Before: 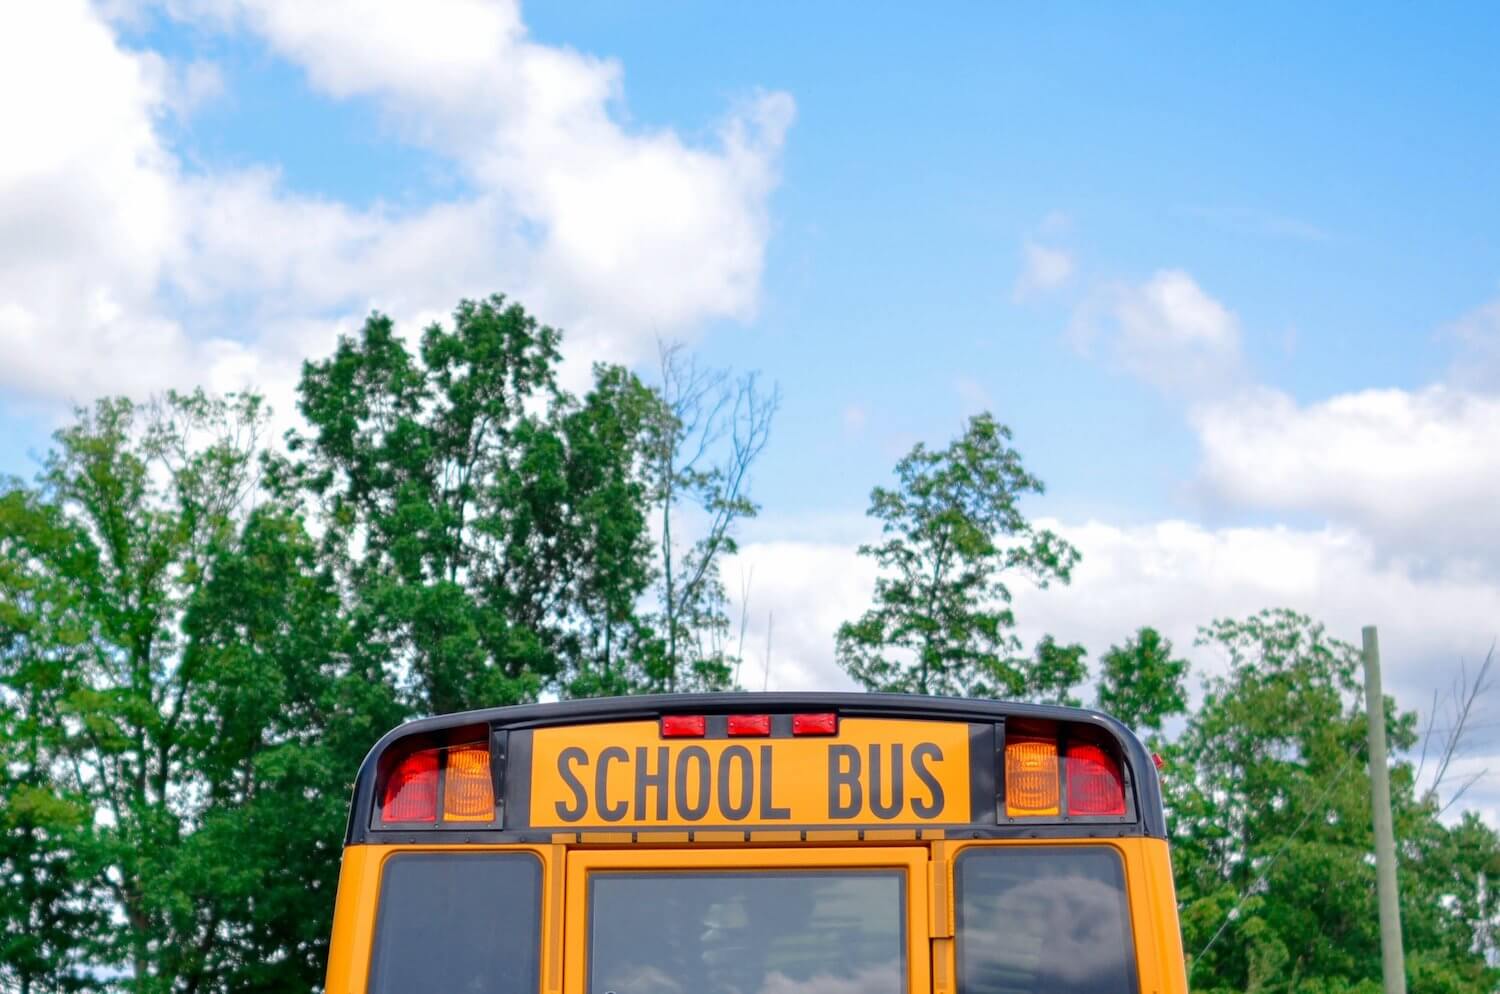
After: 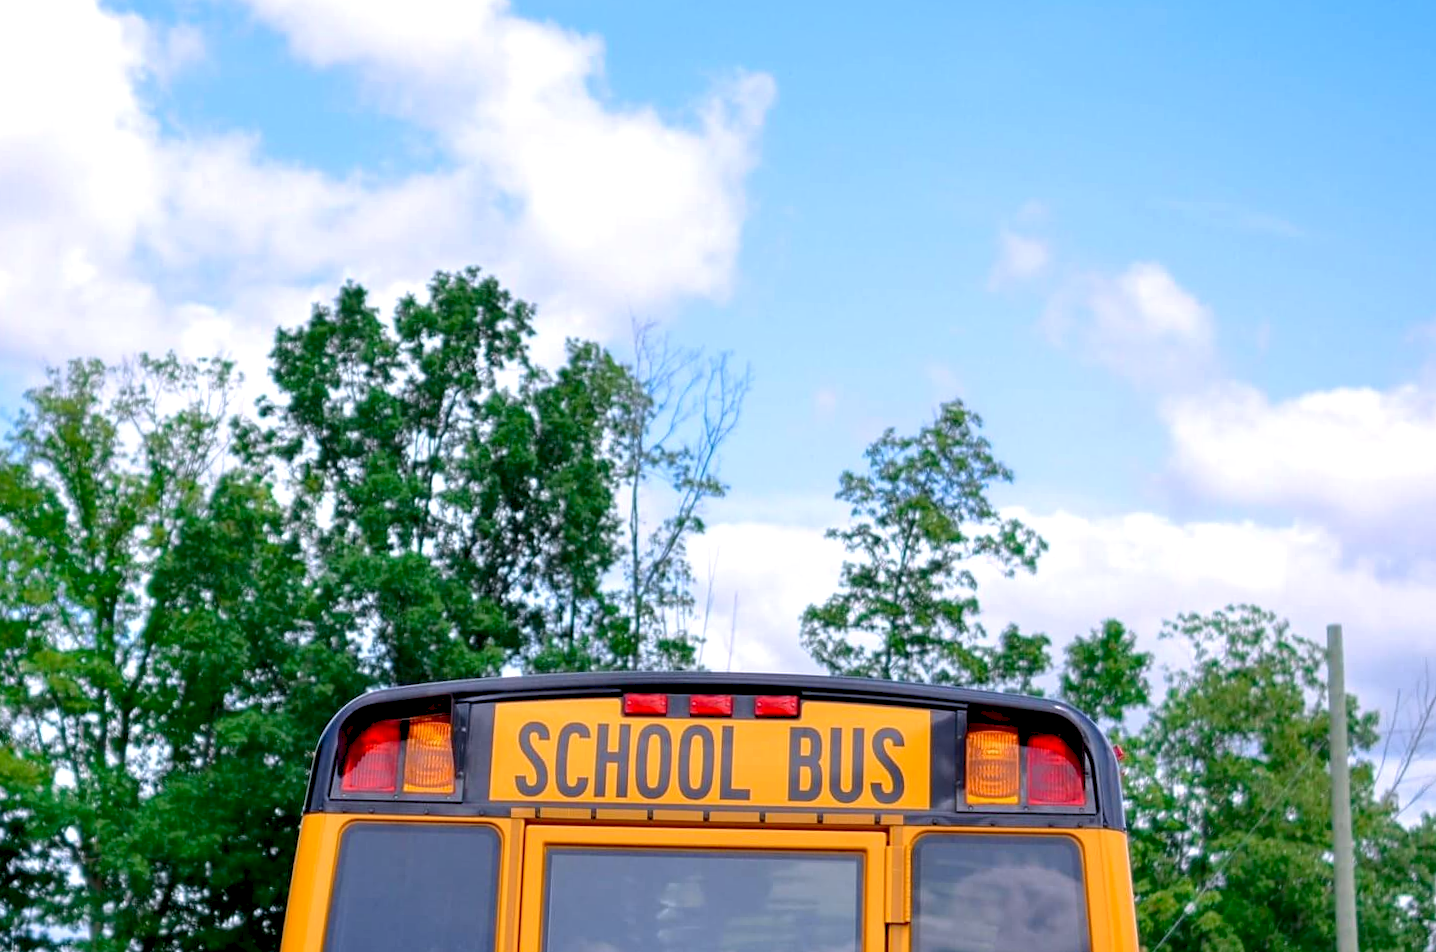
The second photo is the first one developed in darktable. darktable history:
crop and rotate: angle -1.69°
sharpen: amount 0.2
white balance: red 1.004, blue 1.096
exposure: black level correction 0.007, exposure 0.093 EV, compensate highlight preservation false
